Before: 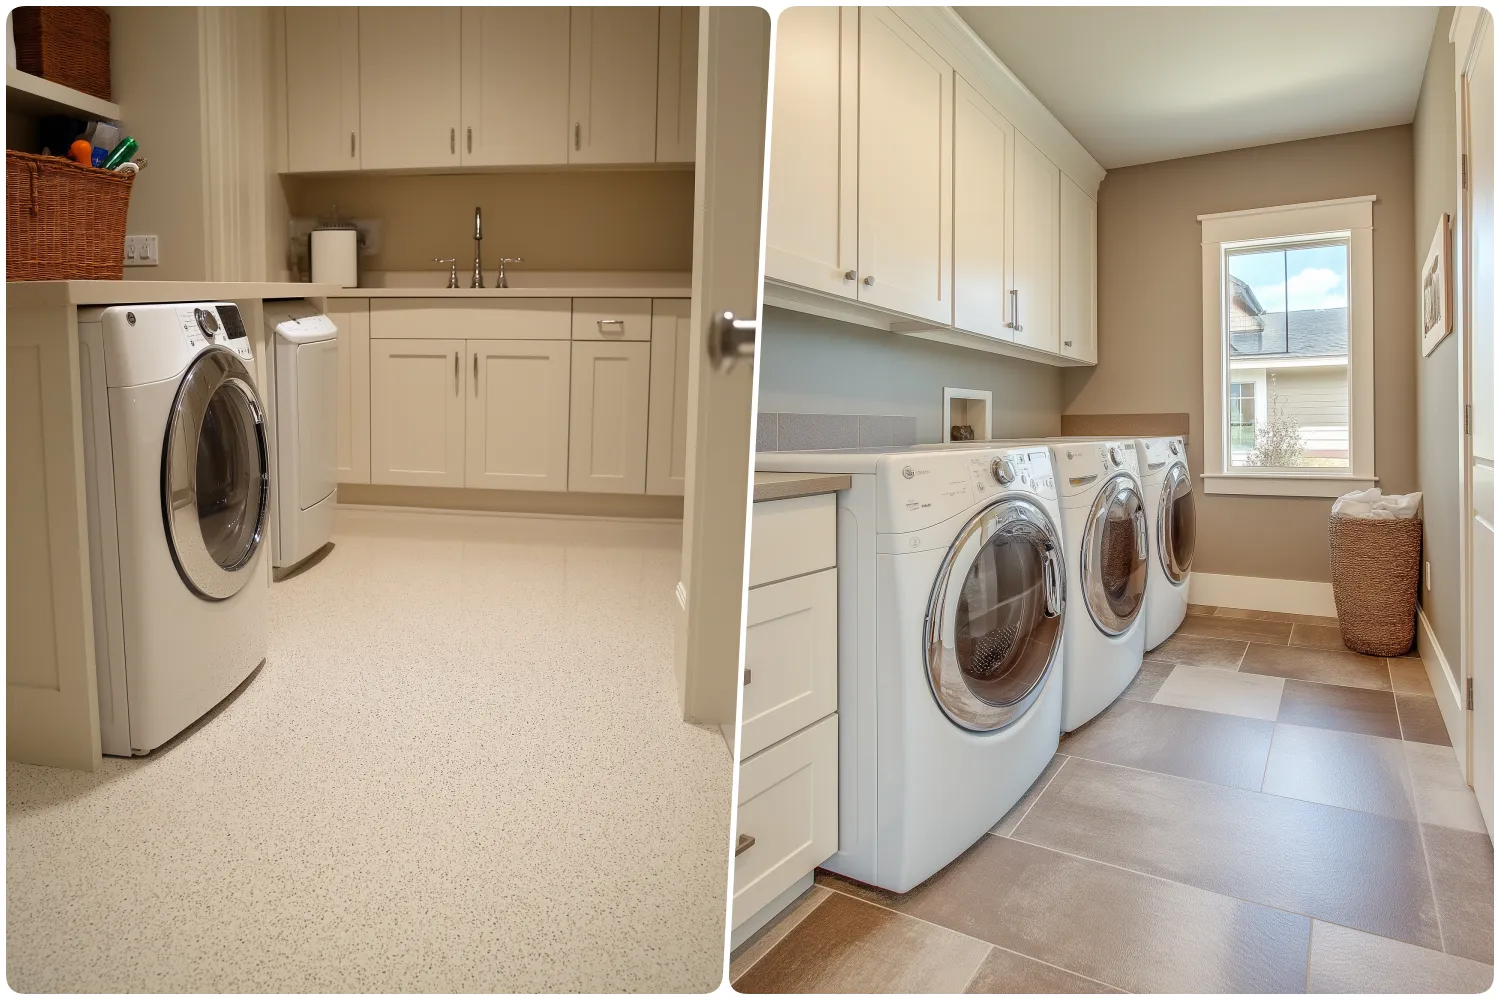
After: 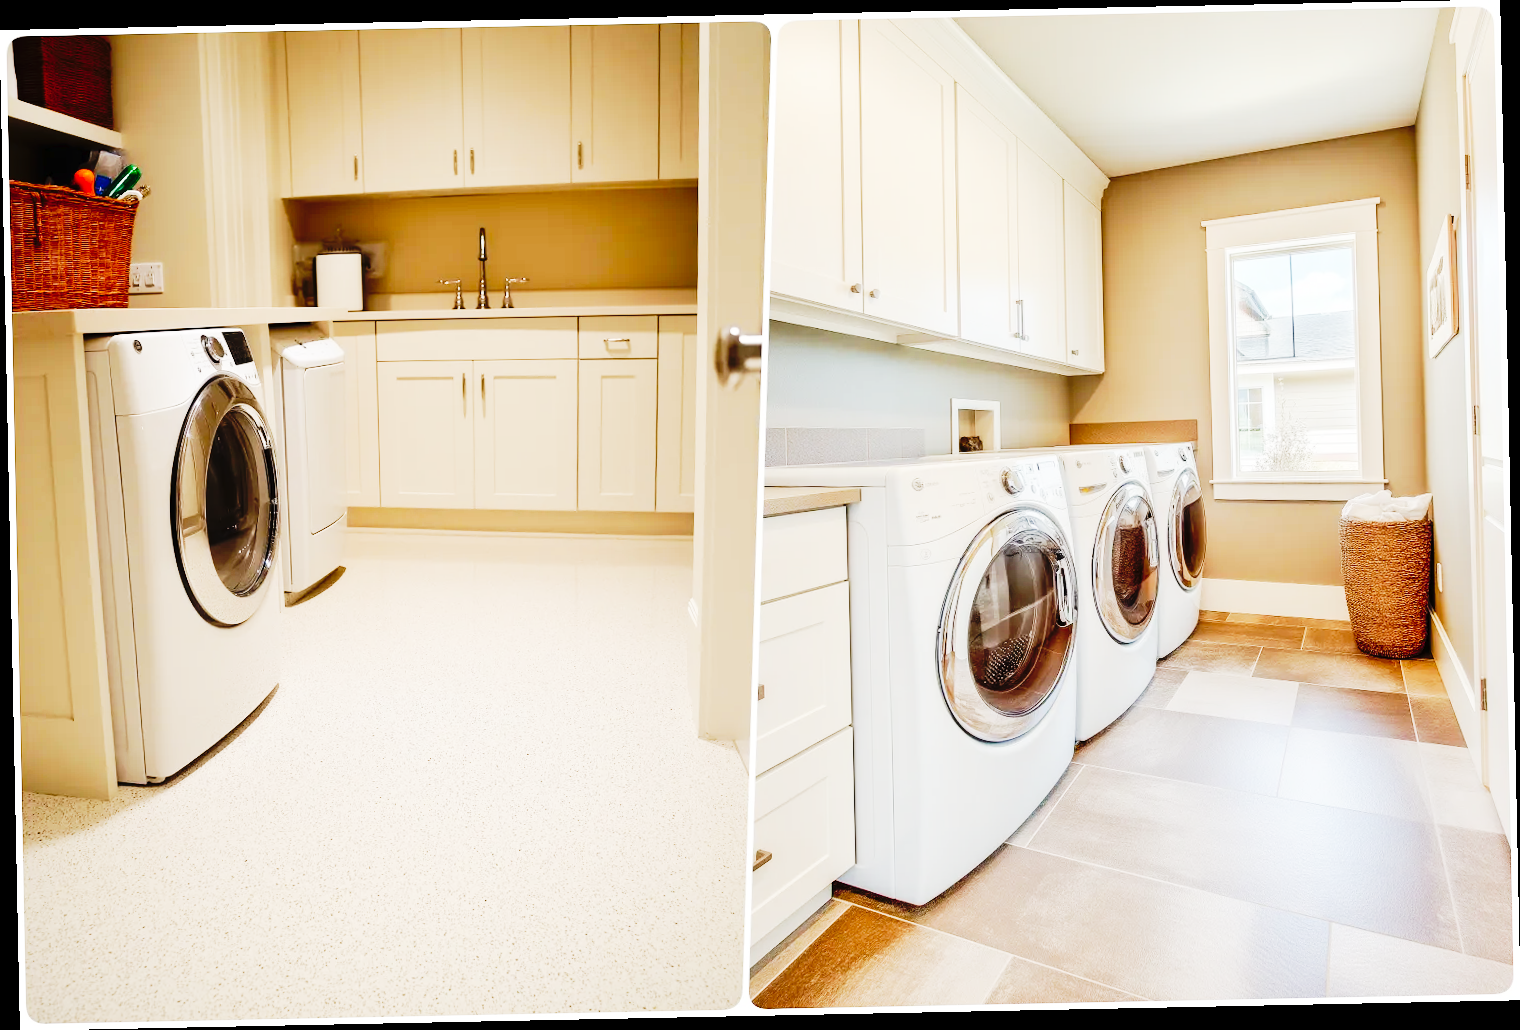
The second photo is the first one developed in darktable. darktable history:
rotate and perspective: rotation -1.17°, automatic cropping off
base curve: curves: ch0 [(0, 0) (0.036, 0.025) (0.121, 0.166) (0.206, 0.329) (0.605, 0.79) (1, 1)], preserve colors none
tone curve: curves: ch0 [(0, 0) (0.003, 0.011) (0.011, 0.014) (0.025, 0.023) (0.044, 0.035) (0.069, 0.047) (0.1, 0.065) (0.136, 0.098) (0.177, 0.139) (0.224, 0.214) (0.277, 0.306) (0.335, 0.392) (0.399, 0.484) (0.468, 0.584) (0.543, 0.68) (0.623, 0.772) (0.709, 0.847) (0.801, 0.905) (0.898, 0.951) (1, 1)], preserve colors none
